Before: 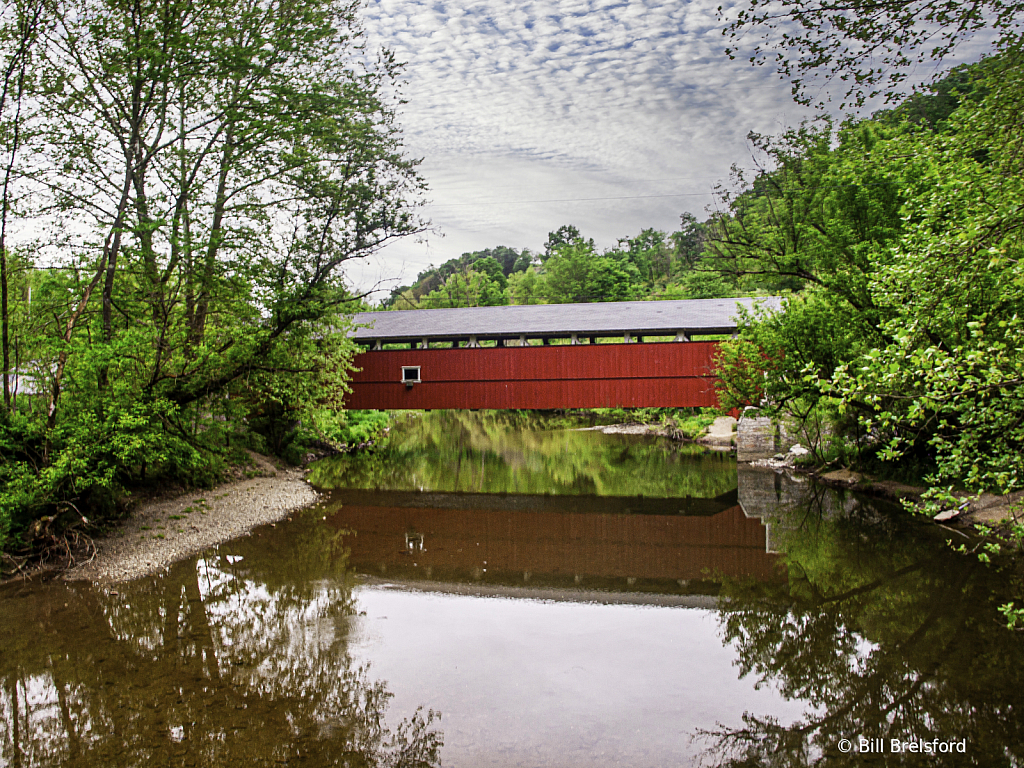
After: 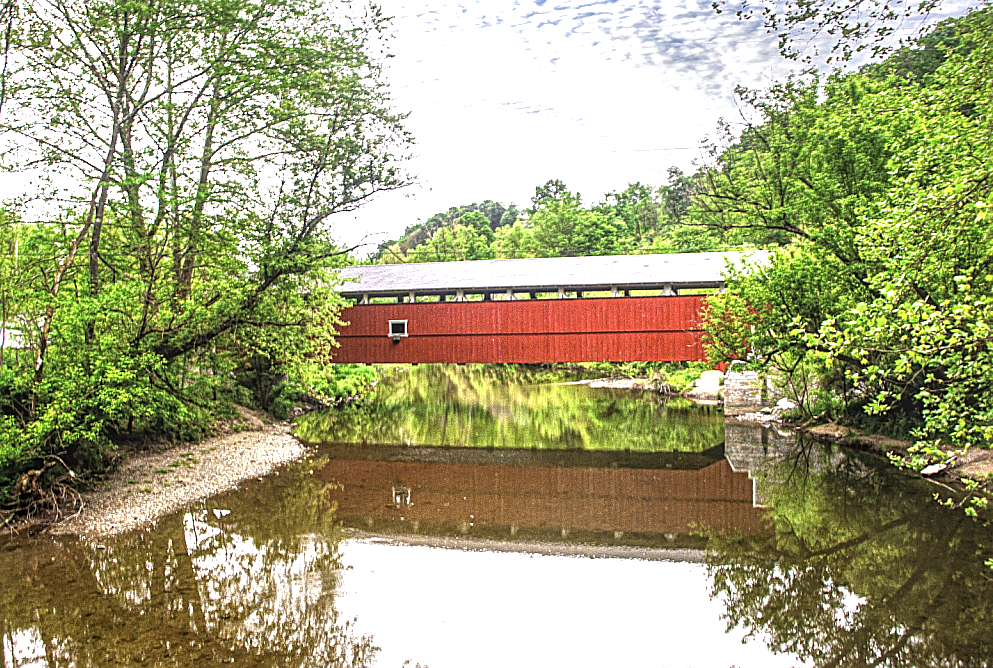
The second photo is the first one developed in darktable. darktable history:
crop: left 1.366%, top 6.119%, right 1.591%, bottom 6.783%
sharpen: on, module defaults
local contrast: highlights 75%, shadows 55%, detail 176%, midtone range 0.207
exposure: black level correction 0, exposure 1.097 EV, compensate highlight preservation false
